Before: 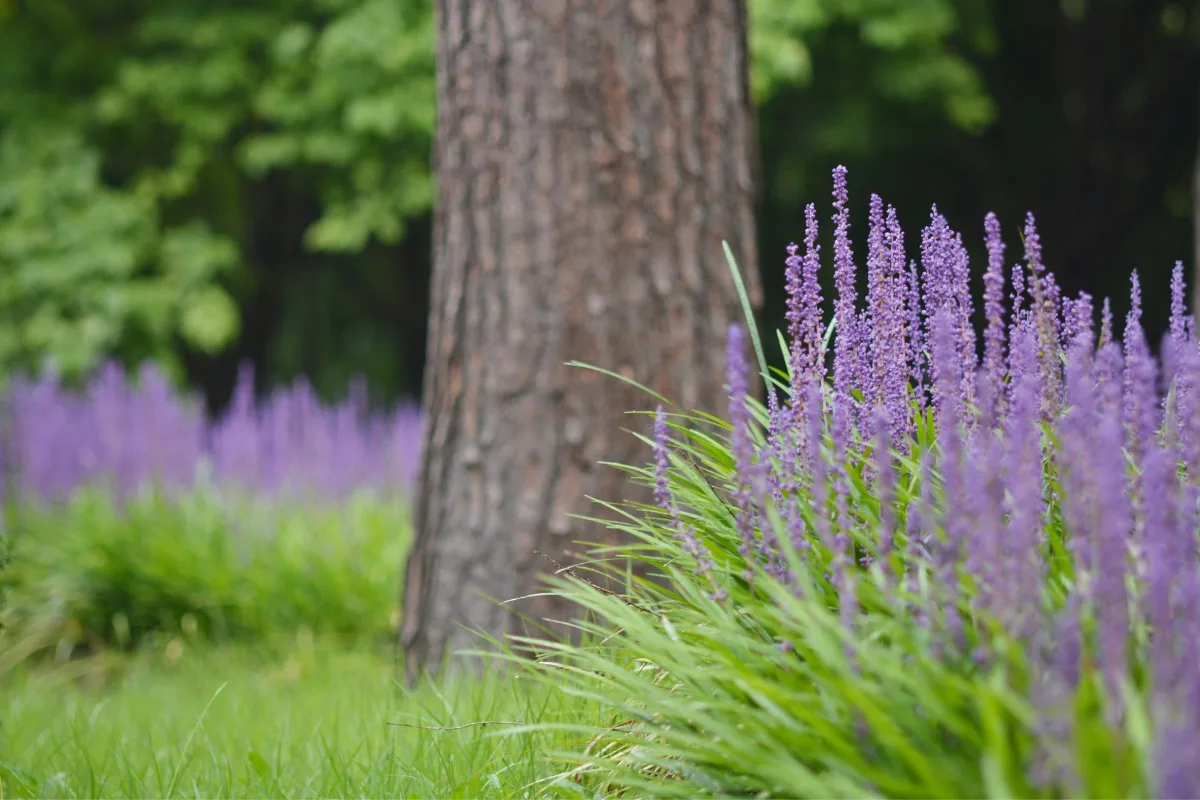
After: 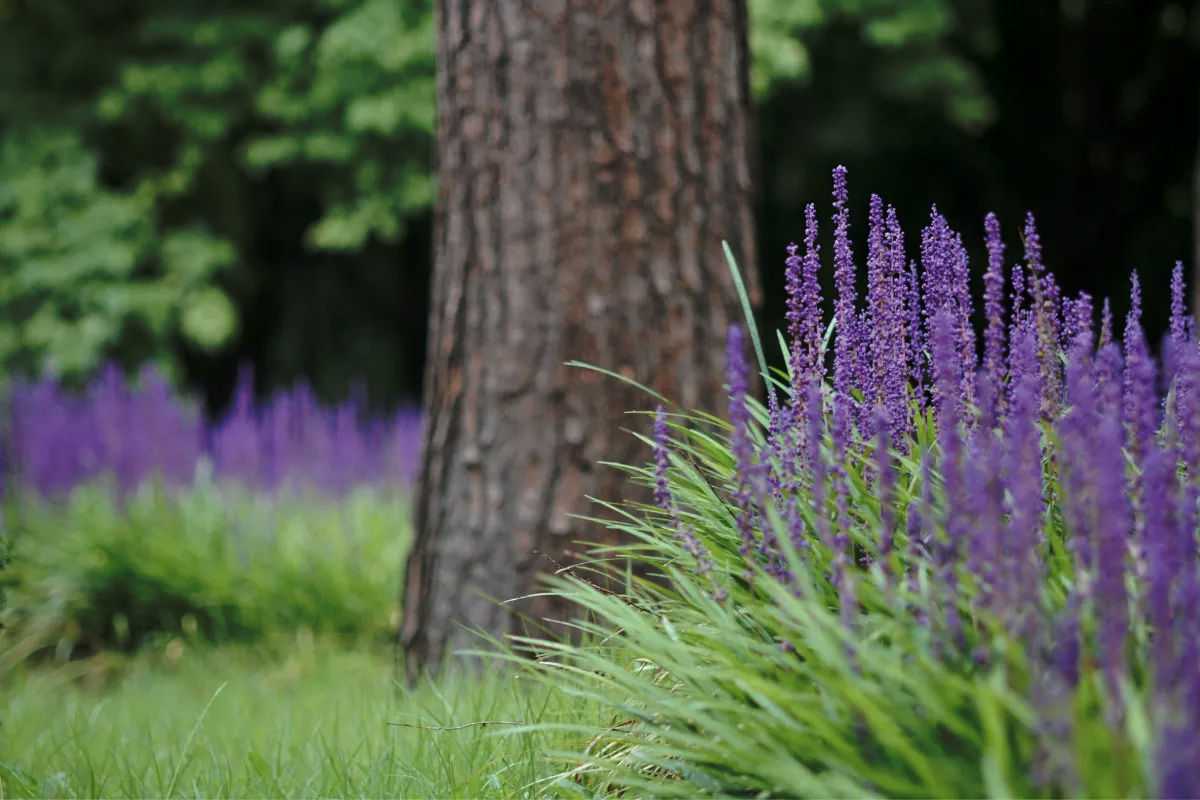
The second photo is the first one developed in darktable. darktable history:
tone curve: curves: ch0 [(0, 0) (0.003, 0.002) (0.011, 0.007) (0.025, 0.015) (0.044, 0.026) (0.069, 0.041) (0.1, 0.059) (0.136, 0.08) (0.177, 0.105) (0.224, 0.132) (0.277, 0.163) (0.335, 0.198) (0.399, 0.253) (0.468, 0.341) (0.543, 0.435) (0.623, 0.532) (0.709, 0.635) (0.801, 0.745) (0.898, 0.873) (1, 1)], preserve colors none
color look up table: target L [79.36, 74.4, 62.18, 44.99, 200.21, 100, 80.32, 69.28, 64.12, 59.18, 53.03, 50.32, 45.62, 37.32, 53.61, 48.66, 37.57, 37.23, 25.74, 17.06, 71.69, 68.22, 51.55, 46.2, 0 ×25], target a [-1.061, -14.54, -27.66, -9.669, -0.029, 0, 0.105, 13.85, 16.03, 32.94, -0.294, 45.31, 43.21, 14.89, 6.469, 44.51, 12.3, -0.424, 24.79, -0.276, -22.64, -0.977, -13.91, -3.263, 0 ×25], target b [-0.653, 31.6, 17.8, 12.72, 0.364, -0.004, 42.51, 45.27, 13.01, 44.27, -0.234, 20, 37.38, 16.8, -20.54, -7.501, -41.35, -0.719, -21.6, -0.582, -3.051, -0.941, -21.57, -22.45, 0 ×25], num patches 24
